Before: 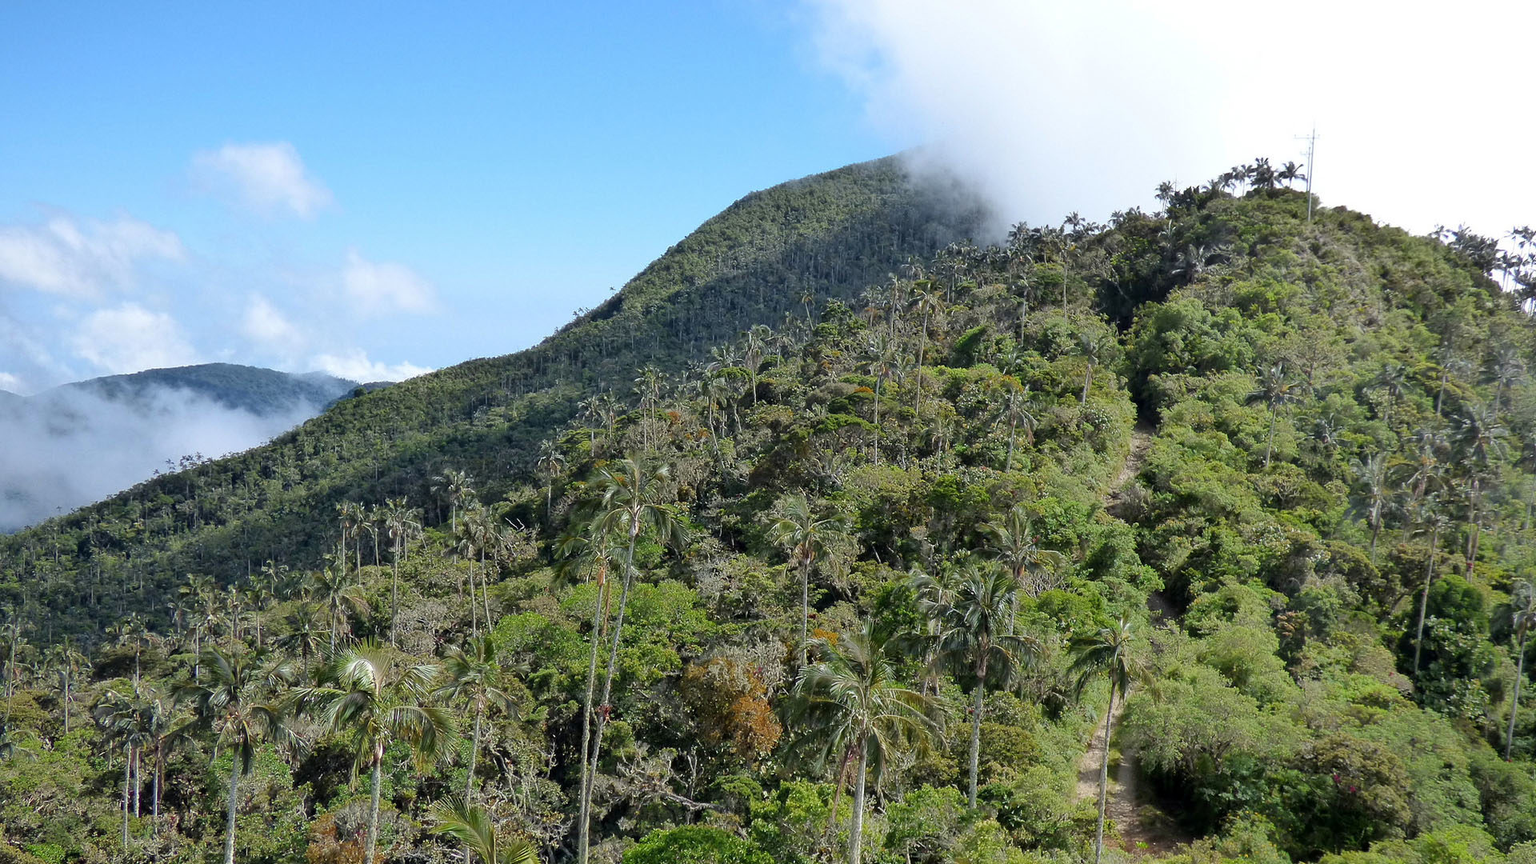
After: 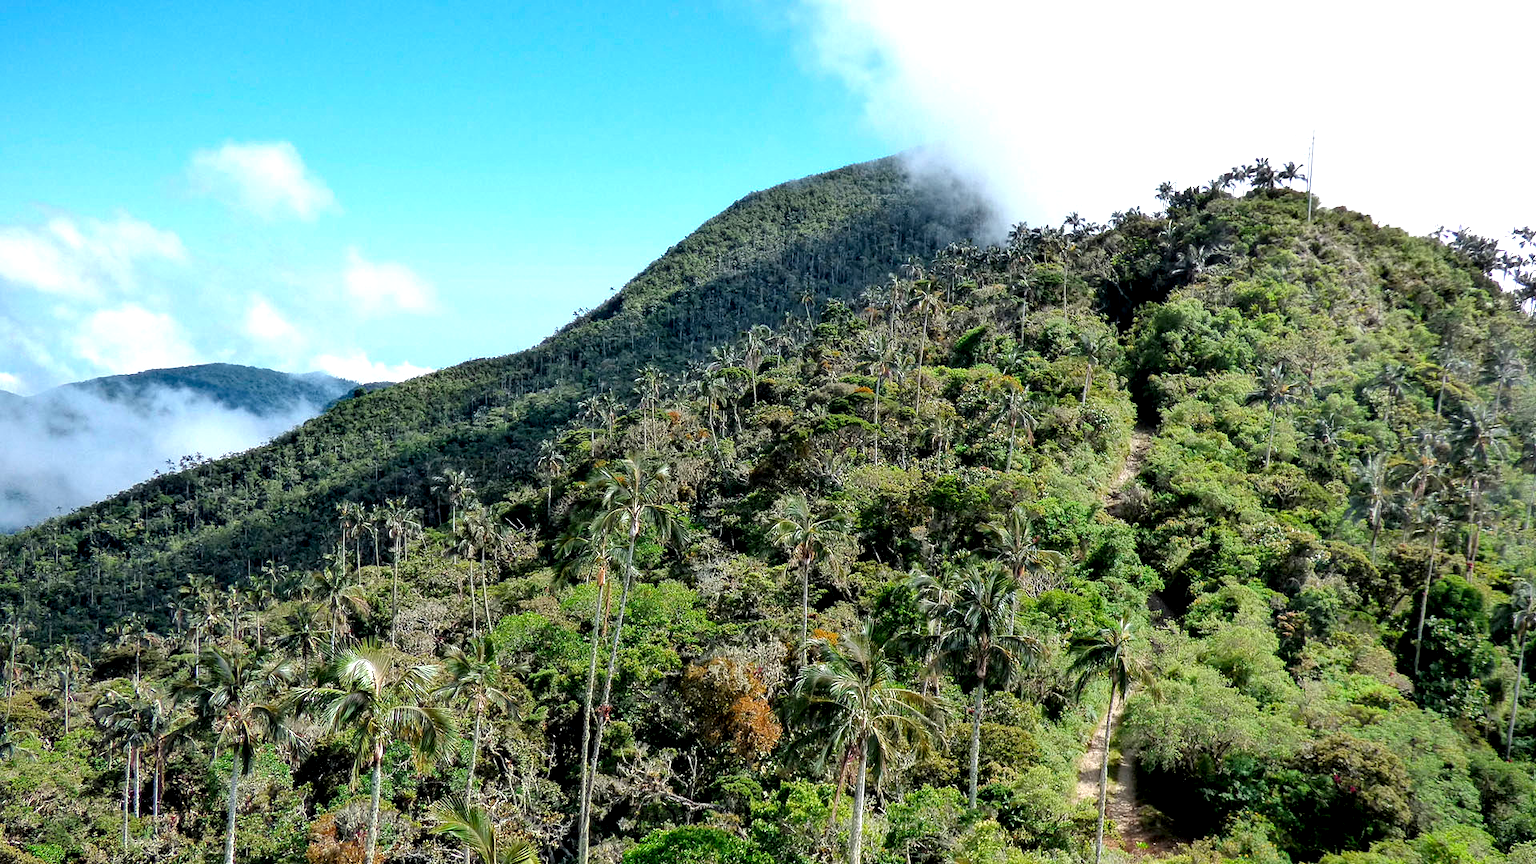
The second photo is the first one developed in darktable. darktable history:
exposure: compensate exposure bias true, compensate highlight preservation false
tone equalizer: -8 EV -0.412 EV, -7 EV -0.399 EV, -6 EV -0.309 EV, -5 EV -0.226 EV, -3 EV 0.241 EV, -2 EV 0.326 EV, -1 EV 0.411 EV, +0 EV 0.39 EV, mask exposure compensation -0.503 EV
local contrast: detail 135%, midtone range 0.745
